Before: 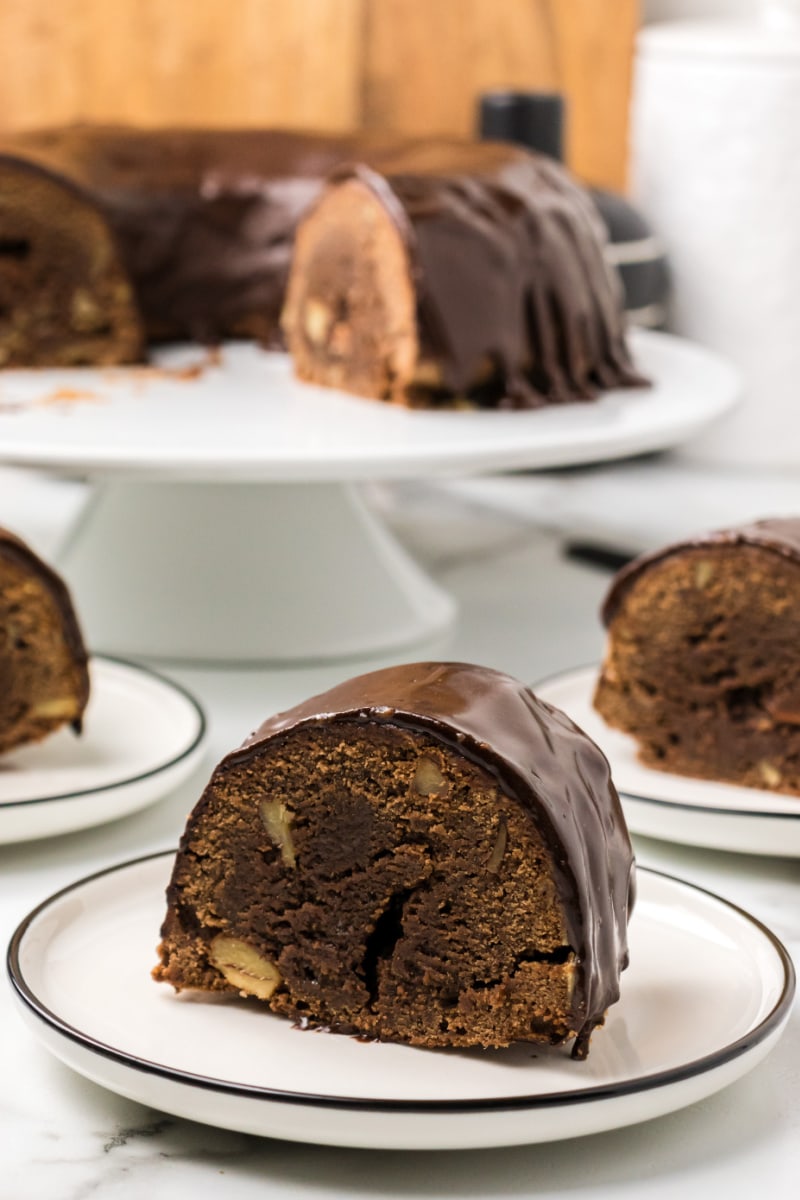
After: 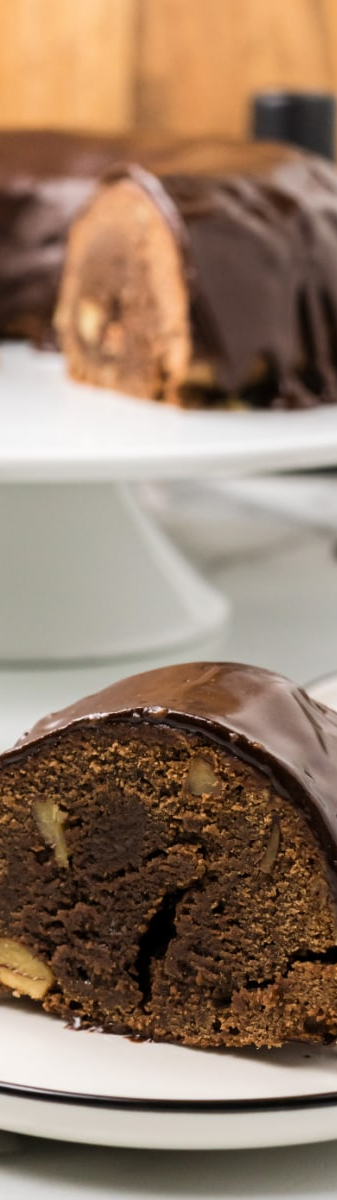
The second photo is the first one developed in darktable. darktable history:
crop: left 28.377%, right 29.453%
